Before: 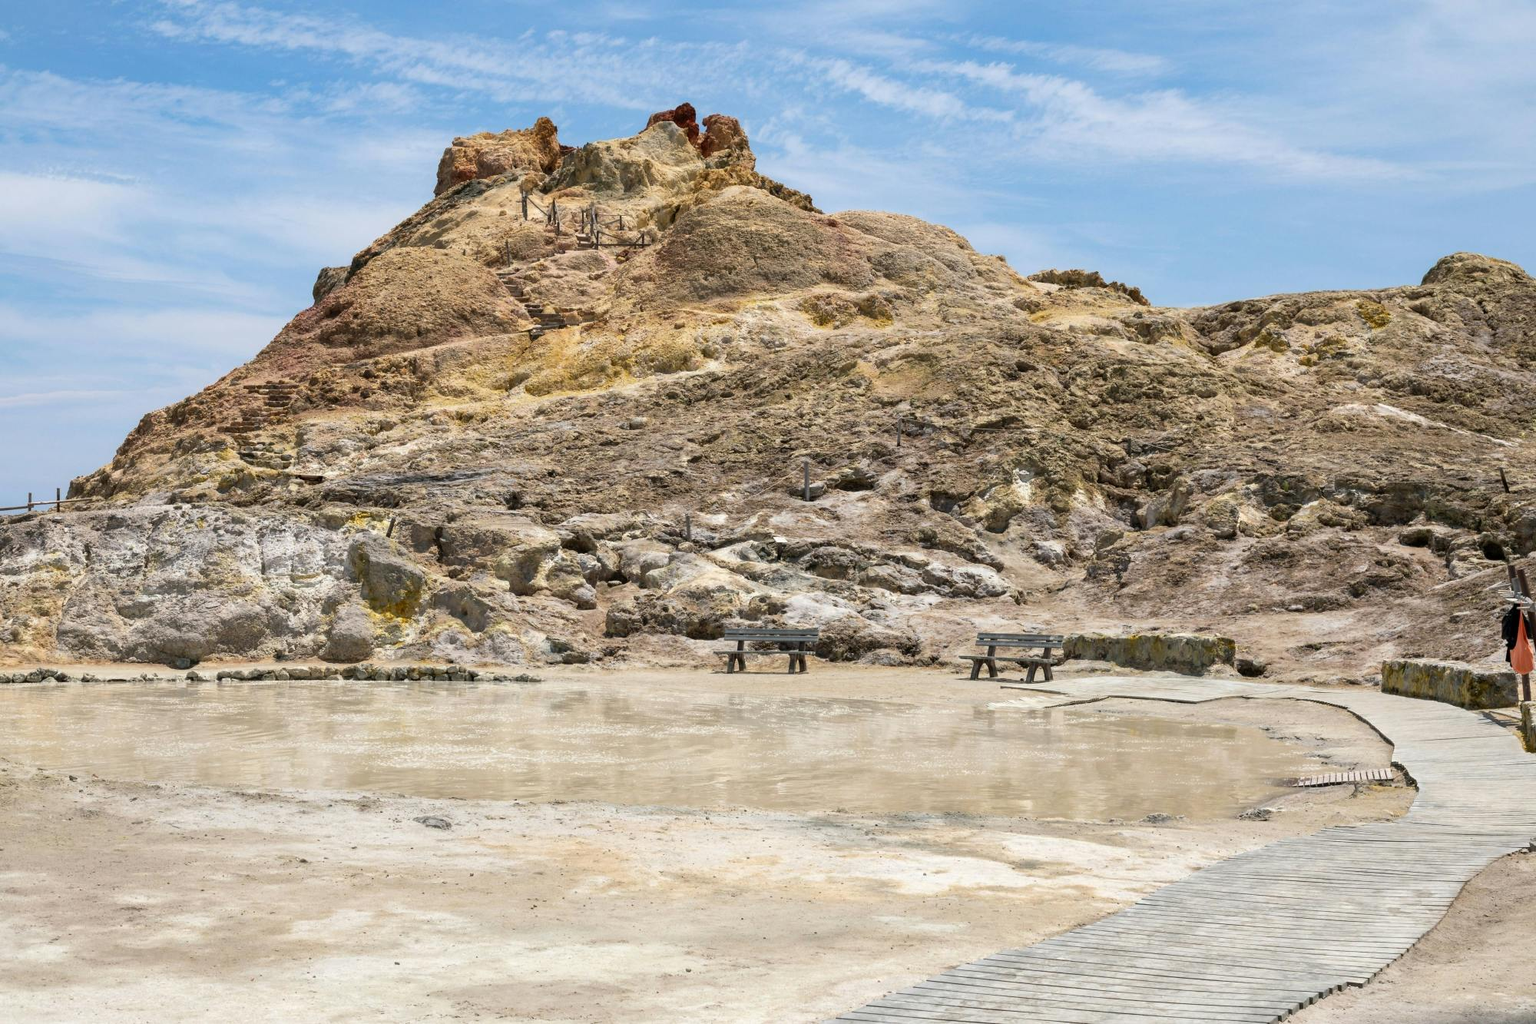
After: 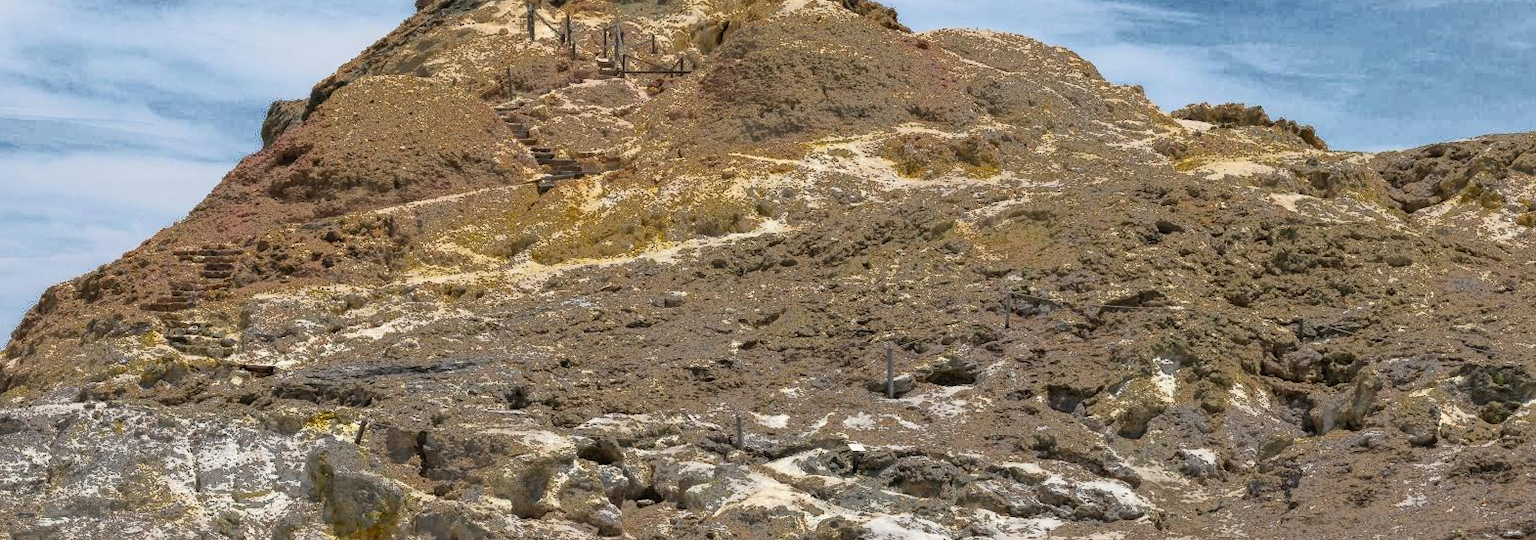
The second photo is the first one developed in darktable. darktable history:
fill light: exposure -0.73 EV, center 0.69, width 2.2
crop: left 7.036%, top 18.398%, right 14.379%, bottom 40.043%
levels: levels [0, 0.499, 1]
